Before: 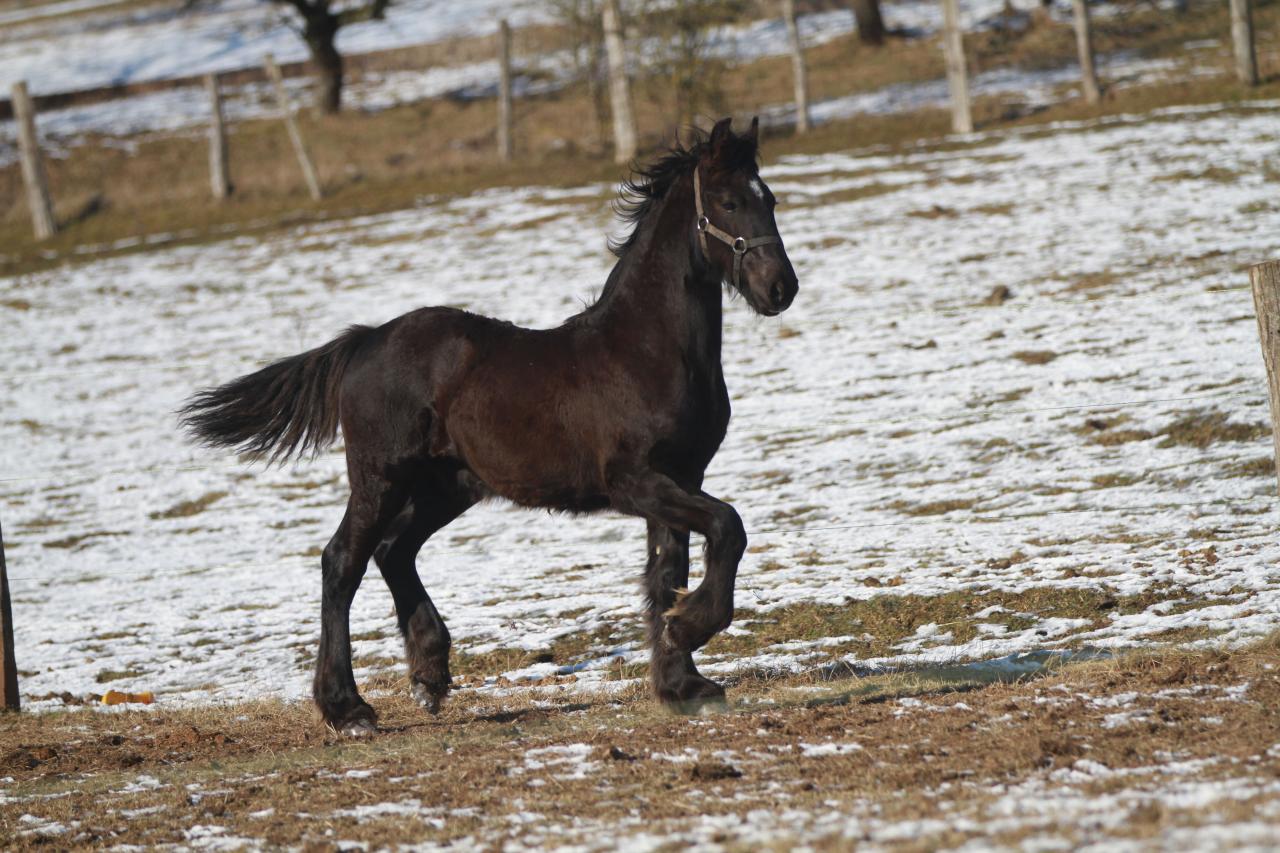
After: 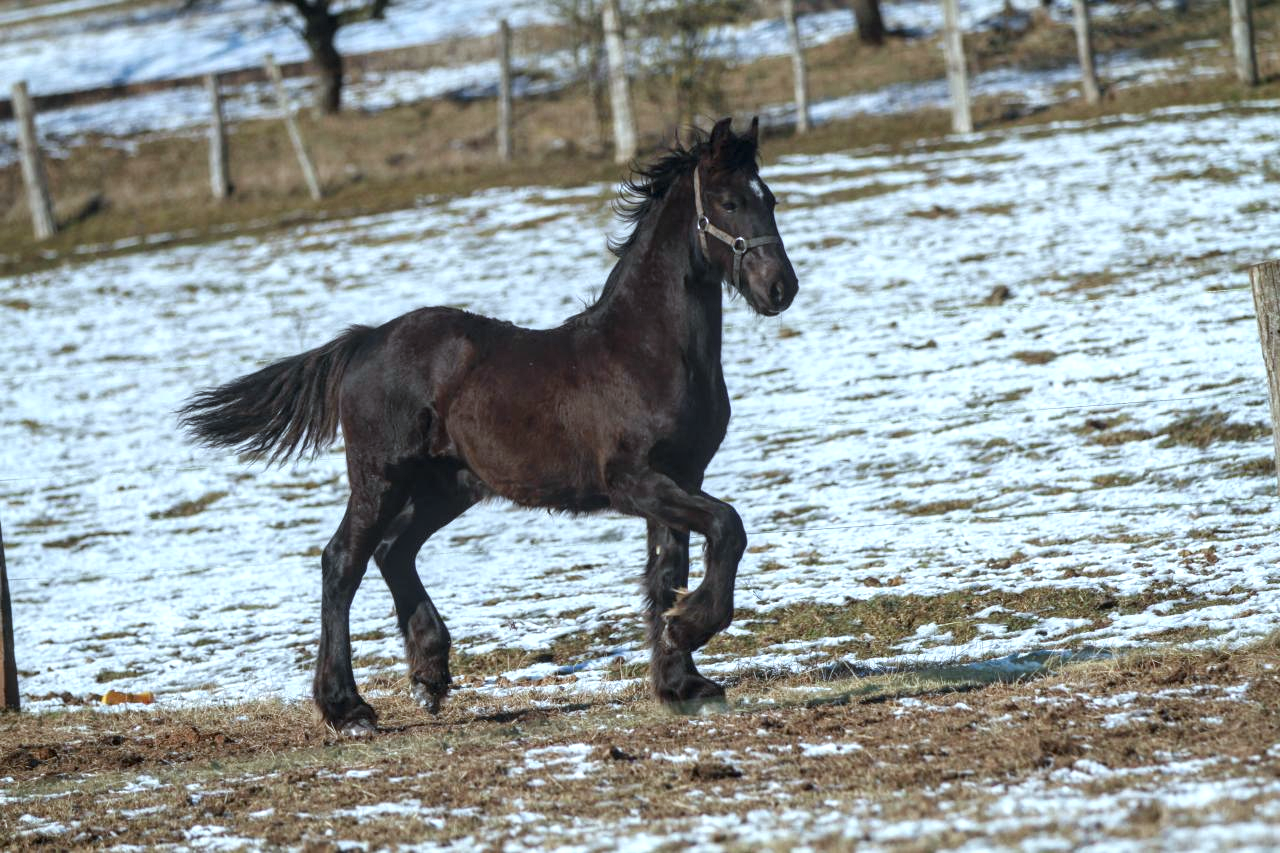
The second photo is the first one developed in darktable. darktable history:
color calibration: illuminant F (fluorescent), F source F9 (Cool White Deluxe 4150 K) – high CRI, x 0.374, y 0.373, temperature 4149.21 K, gamut compression 0.998
exposure: exposure 0.296 EV, compensate exposure bias true, compensate highlight preservation false
local contrast: highlights 33%, detail 135%
